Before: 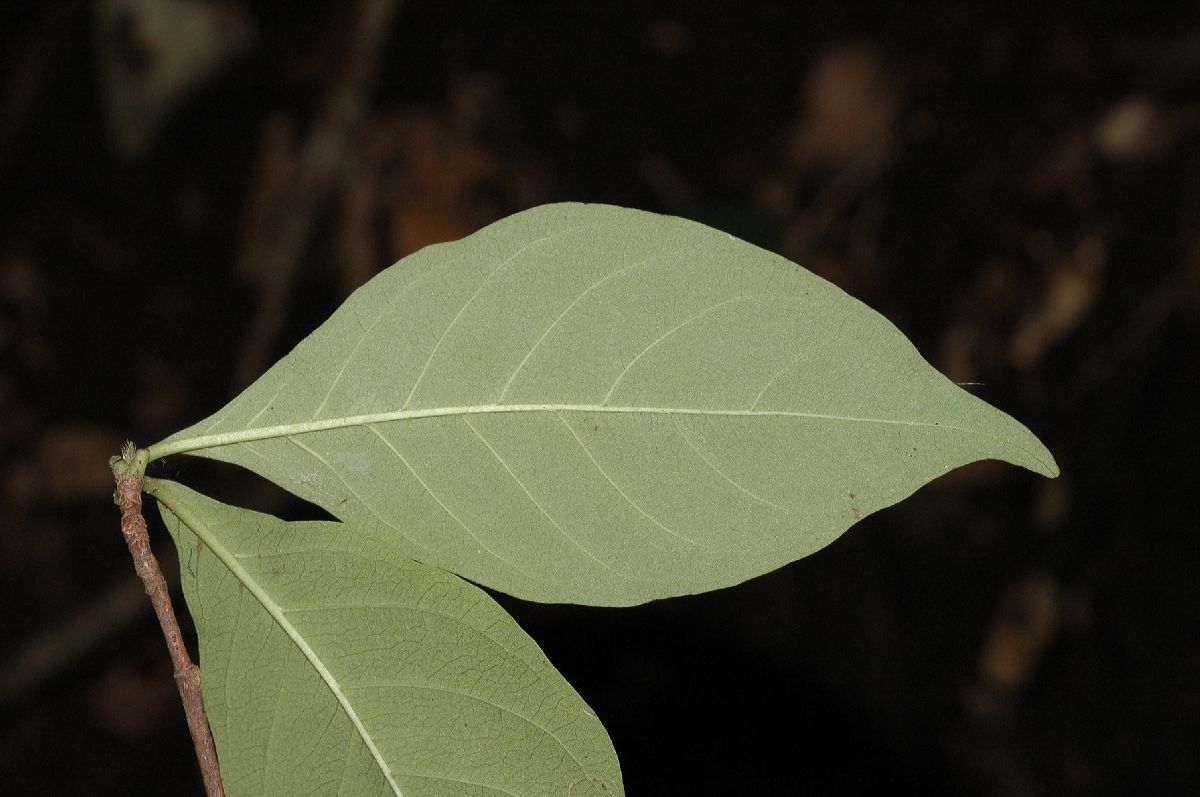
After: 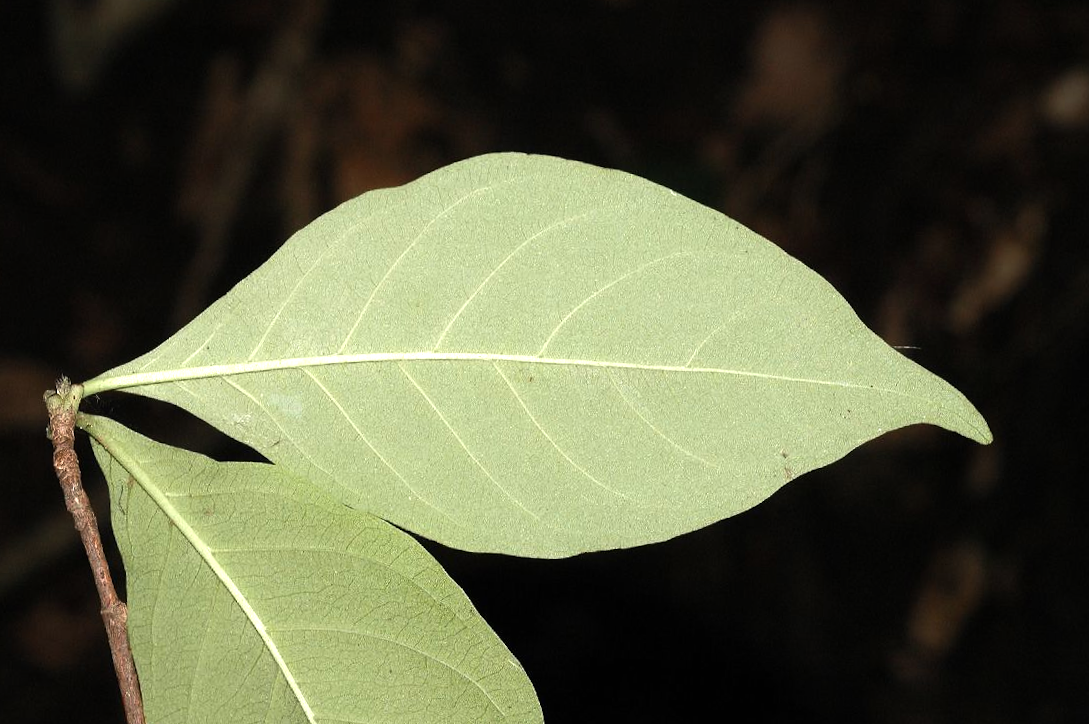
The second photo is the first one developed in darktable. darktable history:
exposure: black level correction 0, exposure 0.393 EV, compensate exposure bias true, compensate highlight preservation false
crop and rotate: angle -1.96°, left 3.144%, top 3.92%, right 1.489%, bottom 0.572%
tone equalizer: -8 EV -0.737 EV, -7 EV -0.689 EV, -6 EV -0.612 EV, -5 EV -0.387 EV, -3 EV 0.374 EV, -2 EV 0.6 EV, -1 EV 0.688 EV, +0 EV 0.78 EV, edges refinement/feathering 500, mask exposure compensation -1.57 EV, preserve details guided filter
